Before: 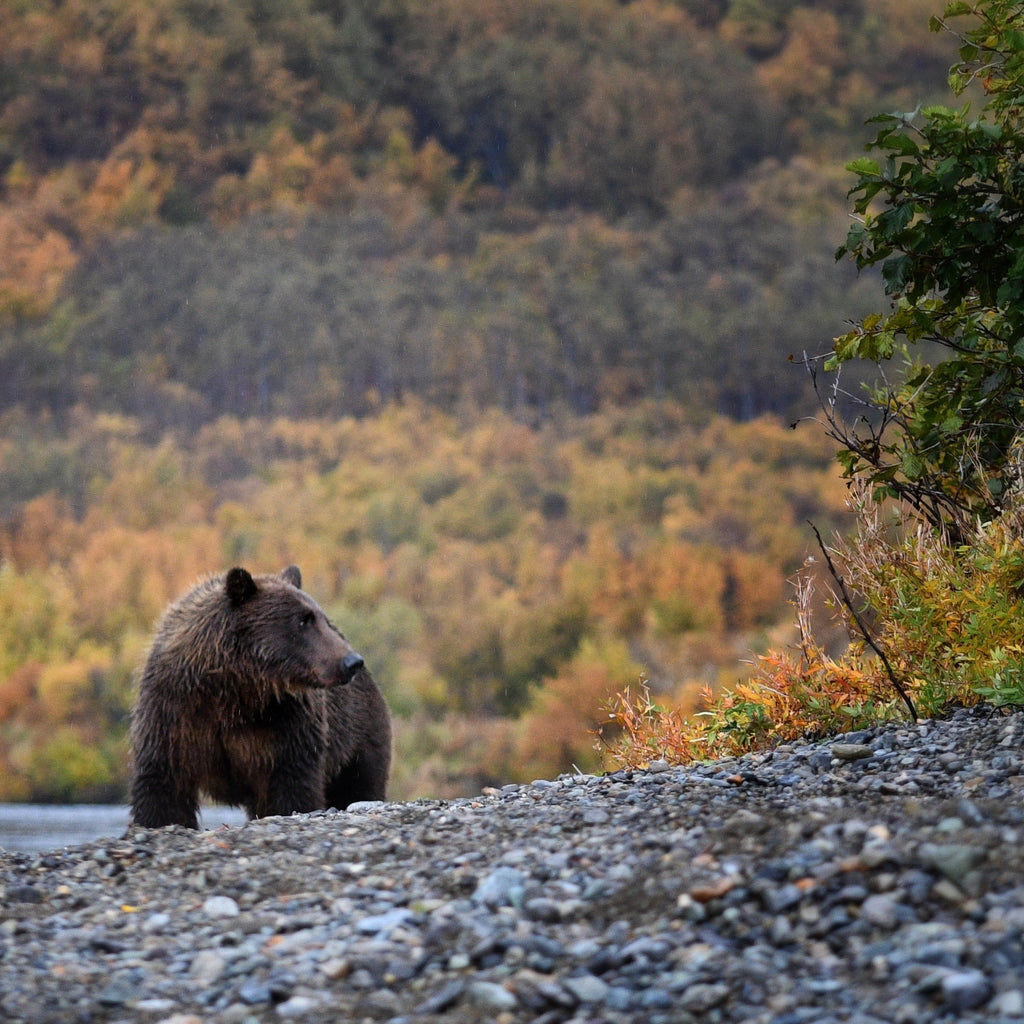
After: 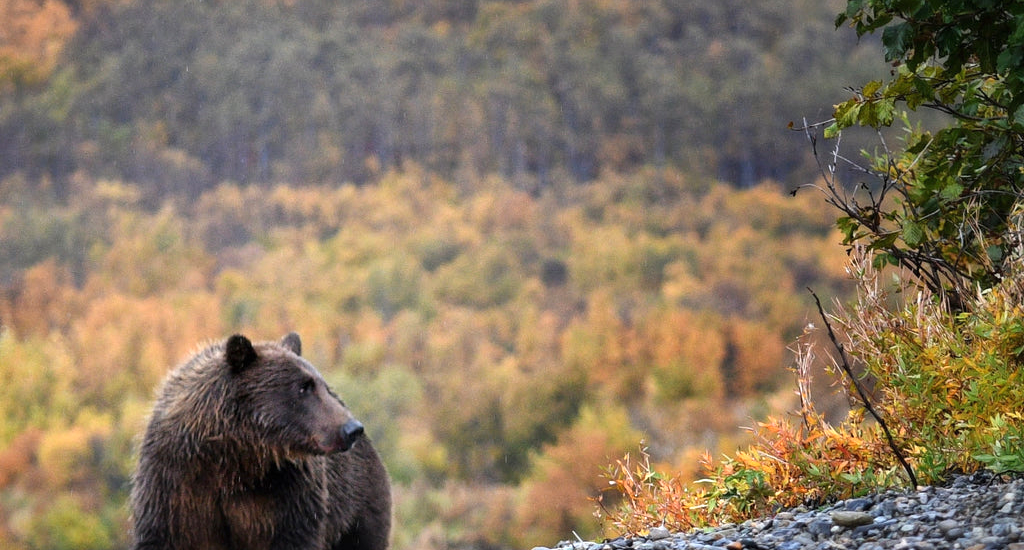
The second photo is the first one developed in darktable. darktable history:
exposure: black level correction 0, exposure 0.499 EV, compensate highlight preservation false
crop and rotate: top 22.805%, bottom 23.444%
